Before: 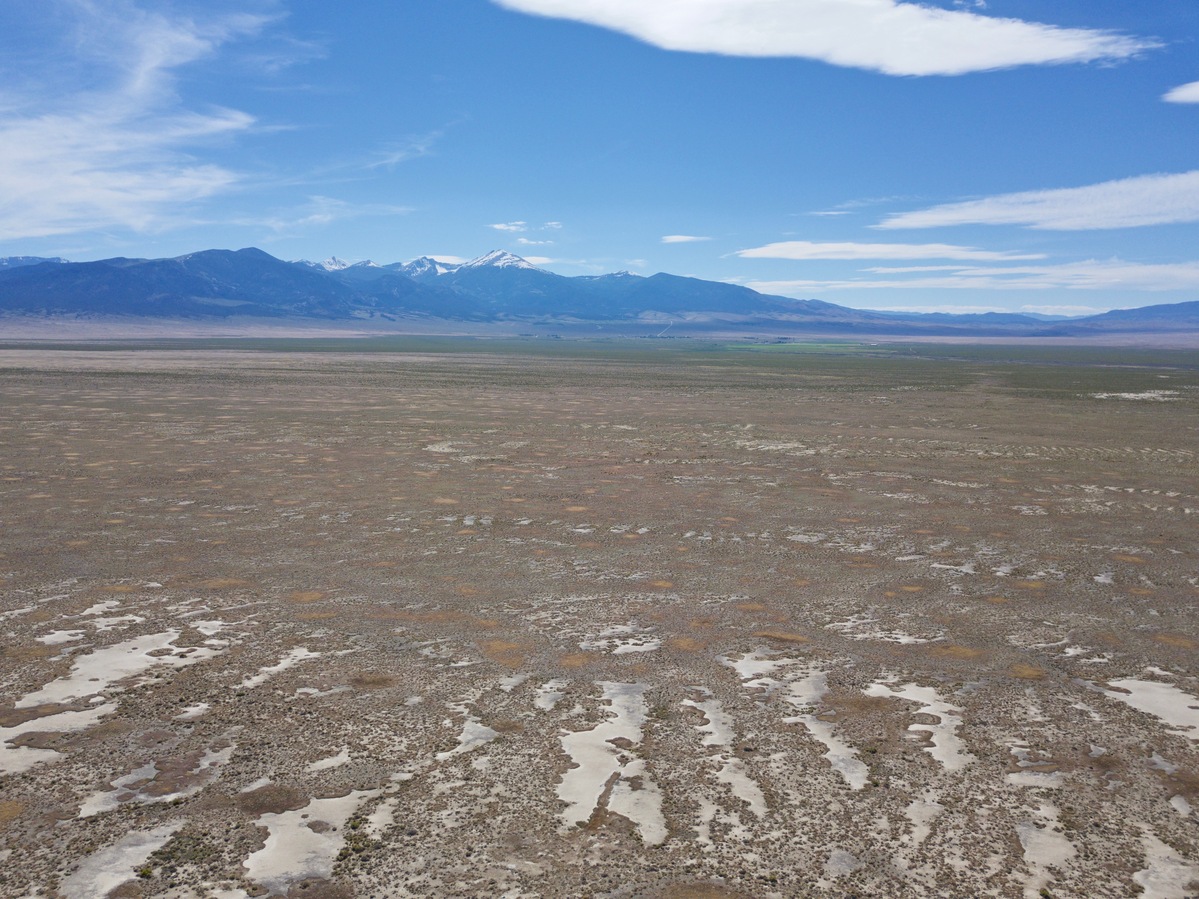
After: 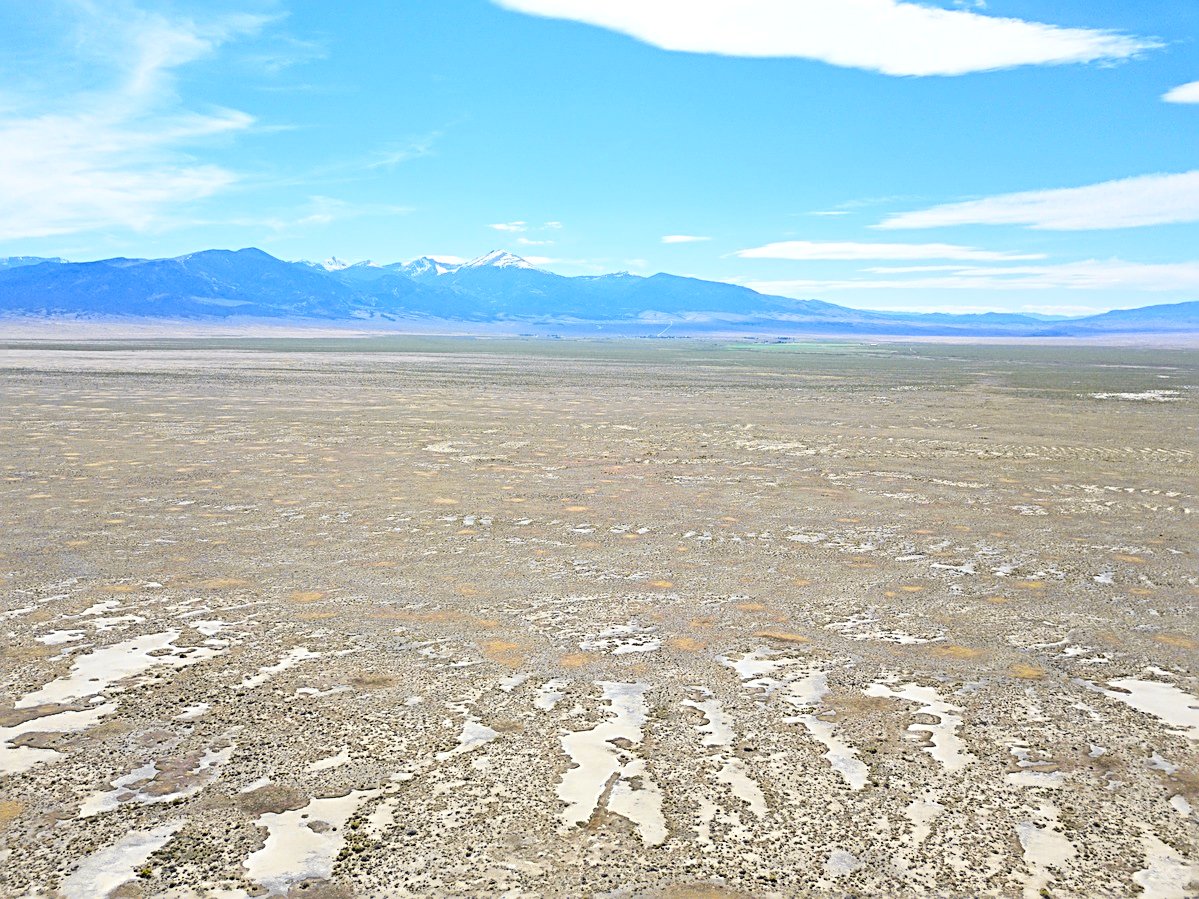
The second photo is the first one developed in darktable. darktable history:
sharpen: radius 2.824, amount 0.718
tone curve: curves: ch0 [(0, 0) (0.11, 0.061) (0.256, 0.259) (0.398, 0.494) (0.498, 0.611) (0.65, 0.757) (0.835, 0.883) (1, 0.961)]; ch1 [(0, 0) (0.346, 0.307) (0.408, 0.369) (0.453, 0.457) (0.482, 0.479) (0.502, 0.498) (0.521, 0.51) (0.553, 0.554) (0.618, 0.65) (0.693, 0.727) (1, 1)]; ch2 [(0, 0) (0.366, 0.337) (0.434, 0.46) (0.485, 0.494) (0.5, 0.494) (0.511, 0.508) (0.537, 0.55) (0.579, 0.599) (0.621, 0.693) (1, 1)], color space Lab, independent channels, preserve colors none
exposure: exposure 0.749 EV, compensate highlight preservation false
